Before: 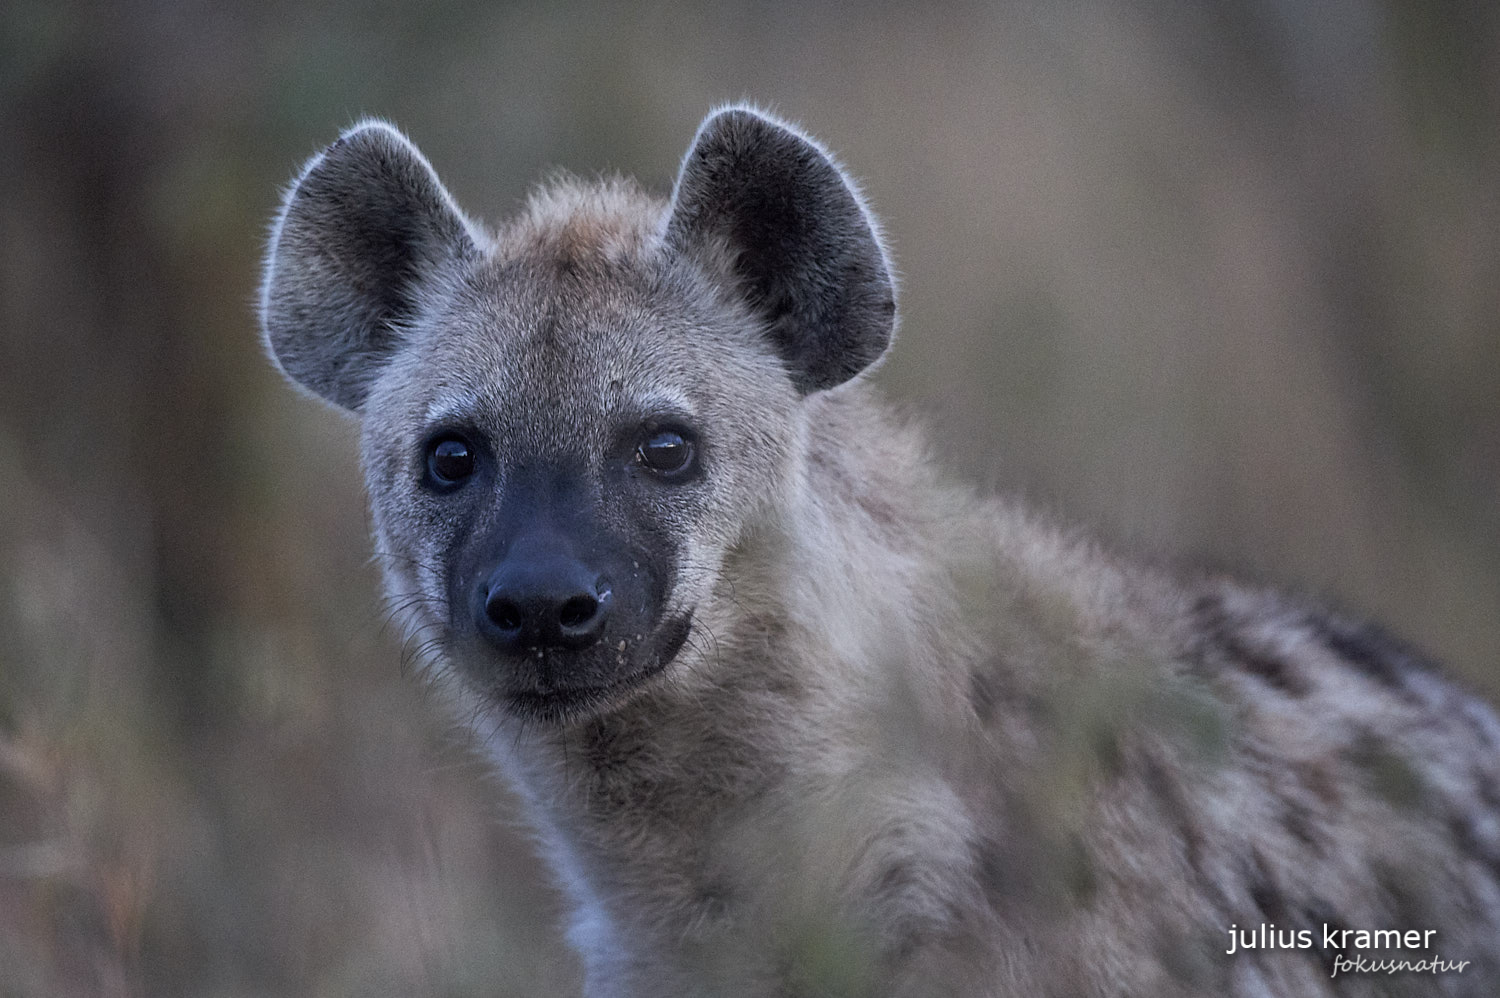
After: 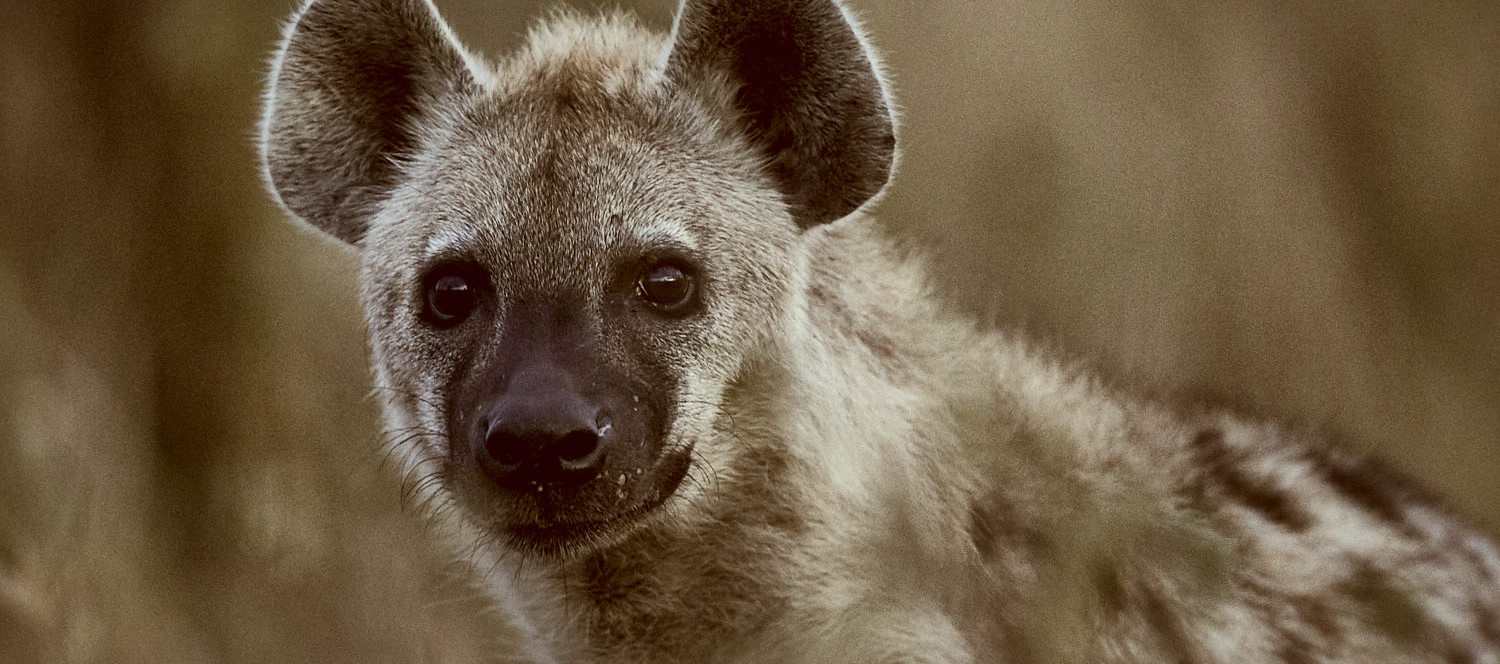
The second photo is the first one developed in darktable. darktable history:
crop: top 16.727%, bottom 16.727%
local contrast: mode bilateral grid, contrast 20, coarseness 50, detail 130%, midtone range 0.2
contrast brightness saturation: contrast 0.25, saturation -0.31
color correction: highlights a* -5.3, highlights b* 9.8, shadows a* 9.8, shadows b* 24.26
shadows and highlights: on, module defaults
